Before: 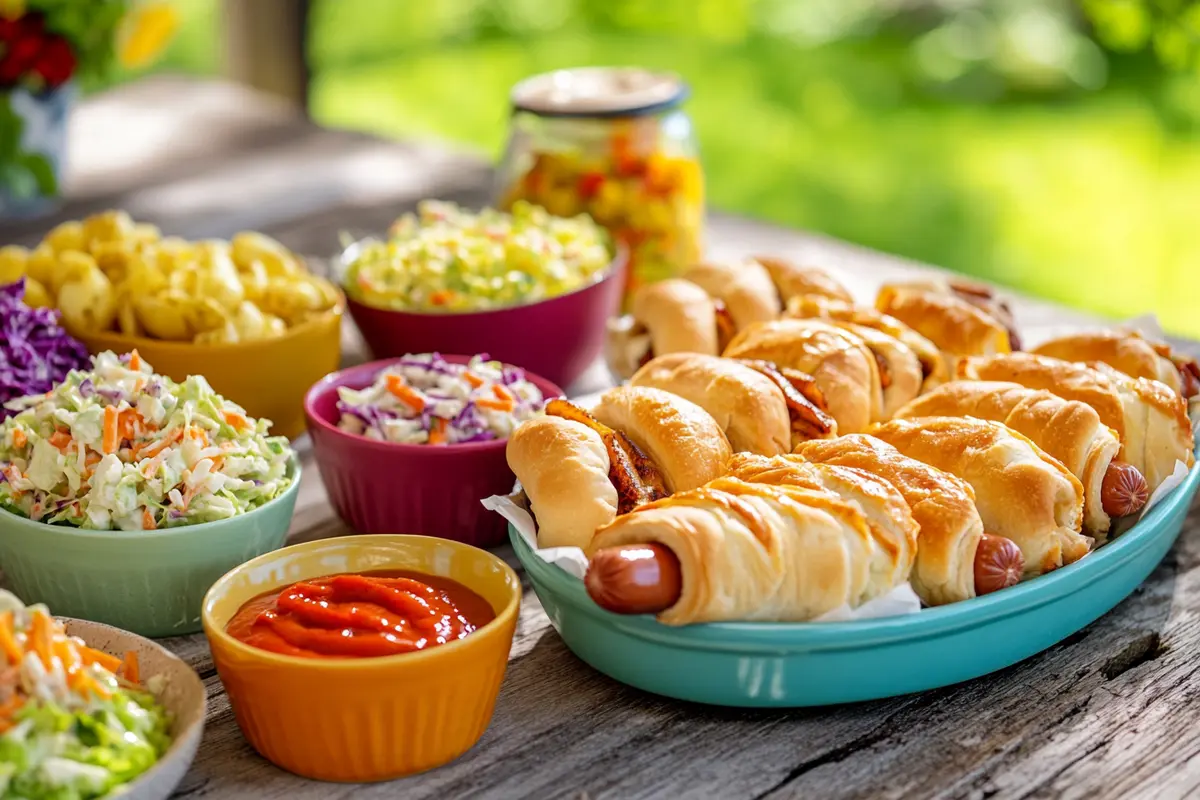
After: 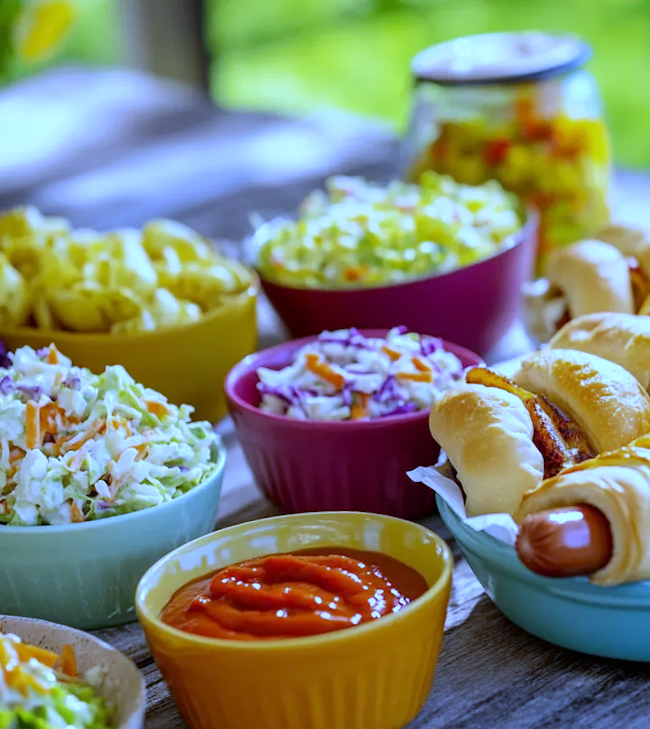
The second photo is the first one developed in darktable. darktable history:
white balance: red 0.766, blue 1.537
crop: left 5.114%, right 38.589%
rotate and perspective: rotation -3.52°, crop left 0.036, crop right 0.964, crop top 0.081, crop bottom 0.919
